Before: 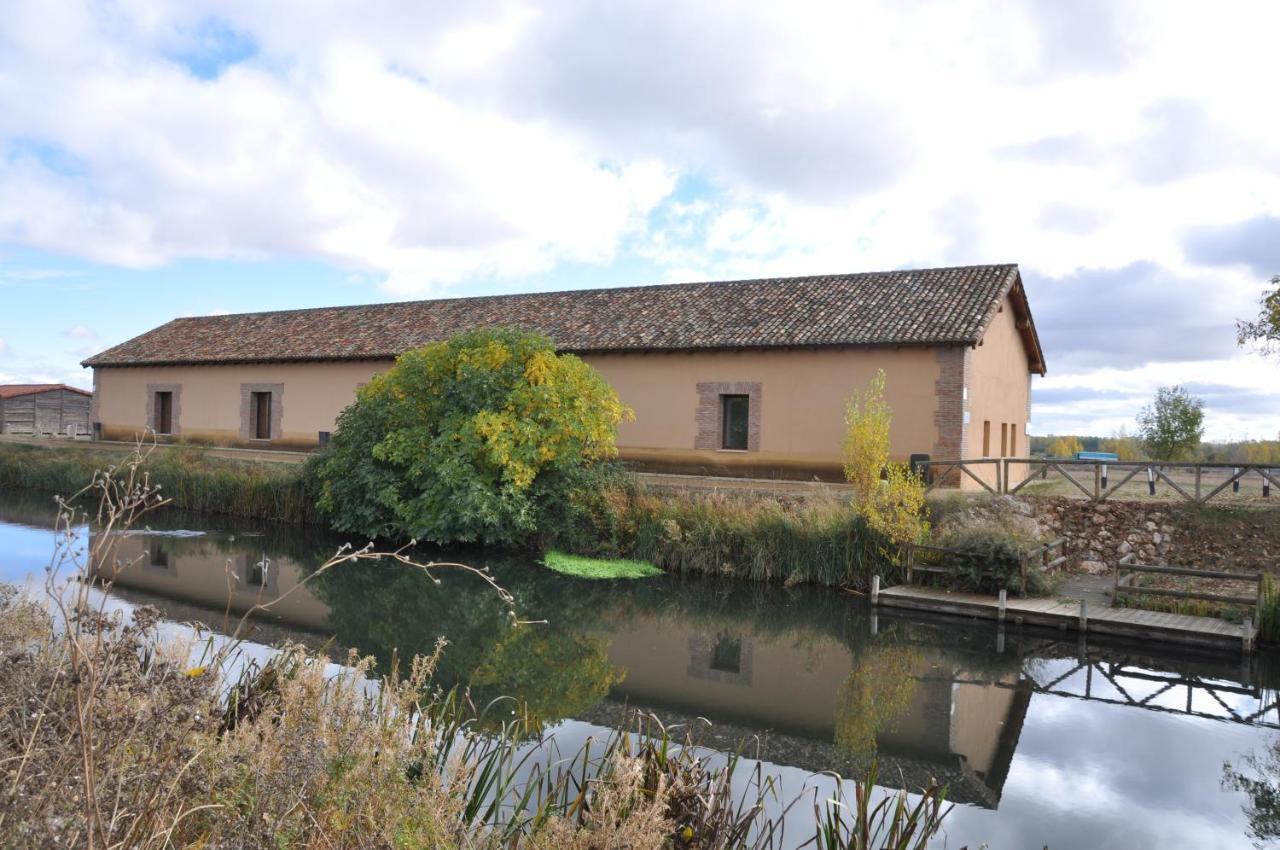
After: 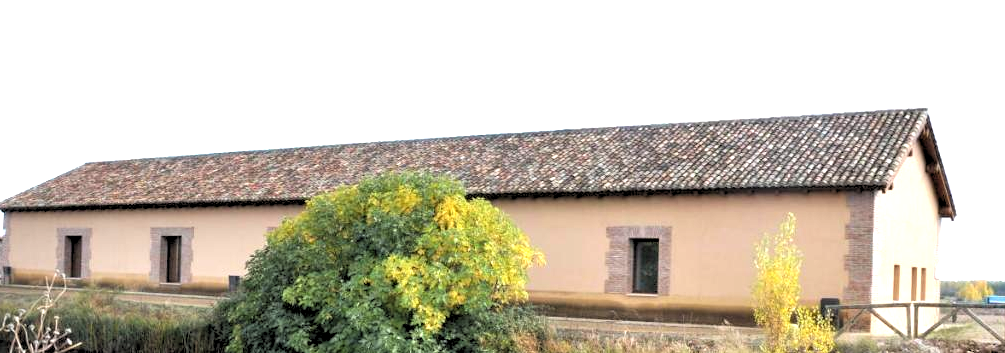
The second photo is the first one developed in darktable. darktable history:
rgb levels: levels [[0.034, 0.472, 0.904], [0, 0.5, 1], [0, 0.5, 1]]
crop: left 7.036%, top 18.398%, right 14.379%, bottom 40.043%
exposure: black level correction 0, exposure 1.1 EV, compensate exposure bias true, compensate highlight preservation false
